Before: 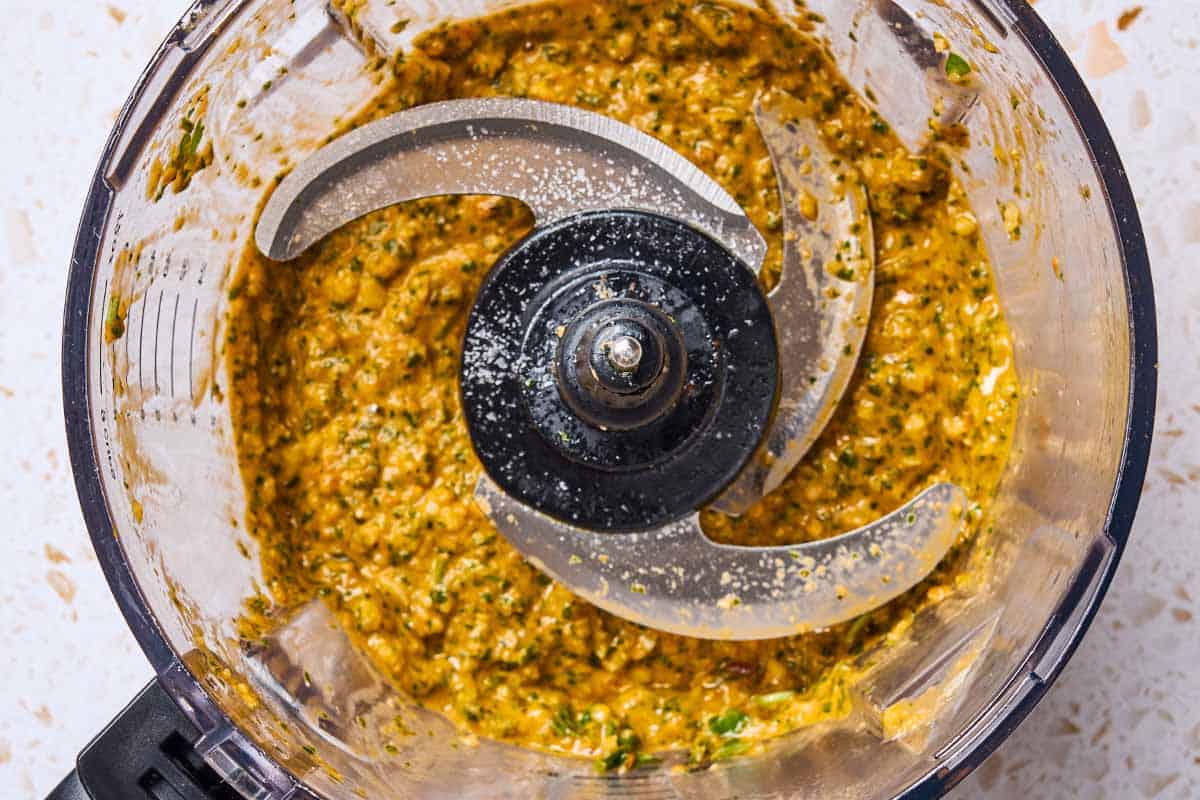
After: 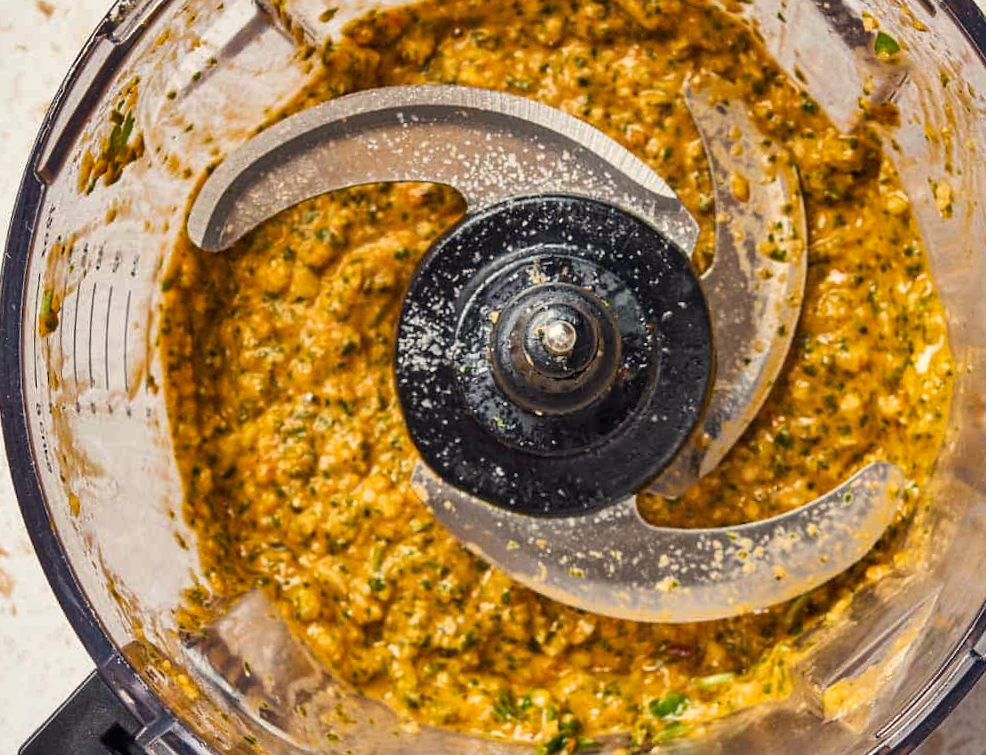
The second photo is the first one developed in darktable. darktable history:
shadows and highlights: soften with gaussian
white balance: red 1.029, blue 0.92
crop and rotate: angle 1°, left 4.281%, top 0.642%, right 11.383%, bottom 2.486%
